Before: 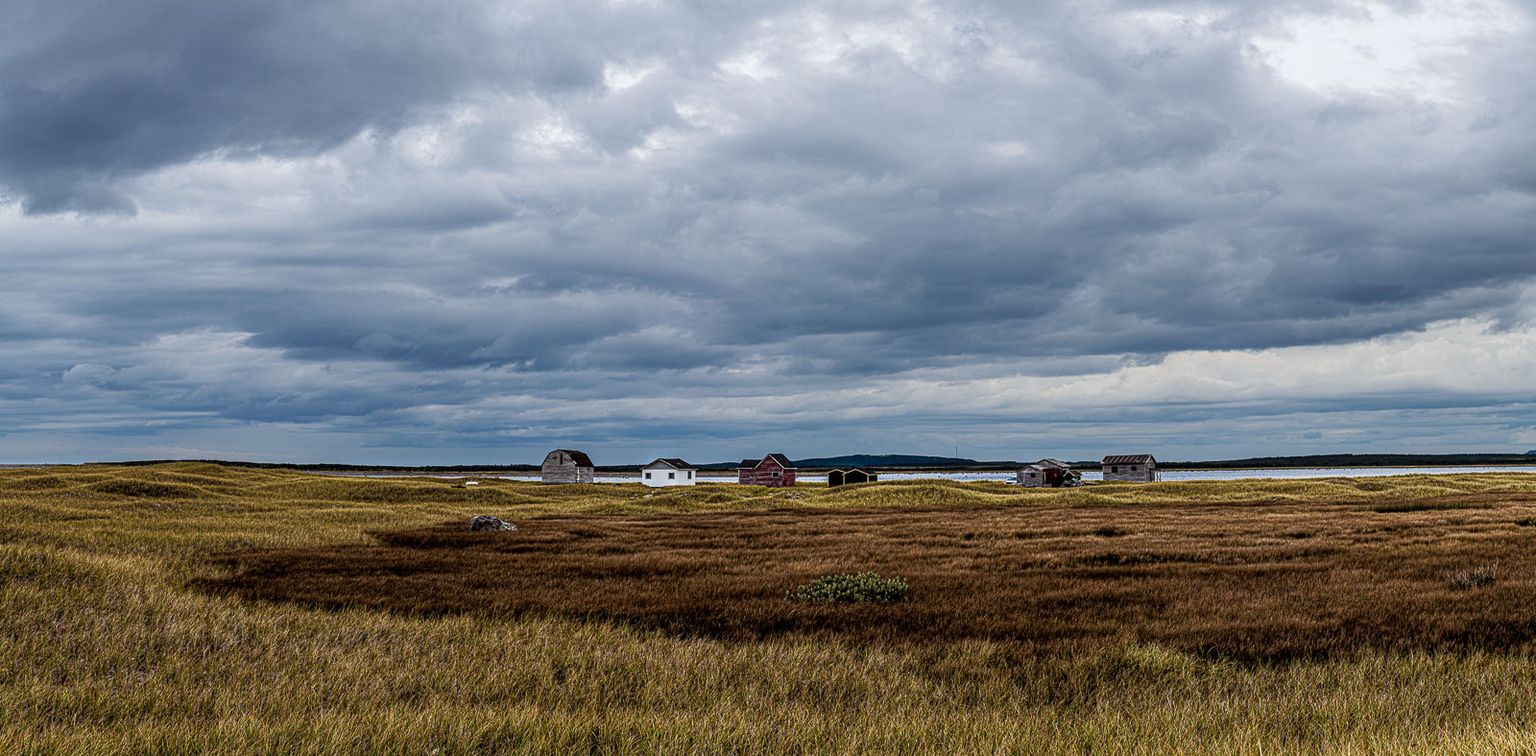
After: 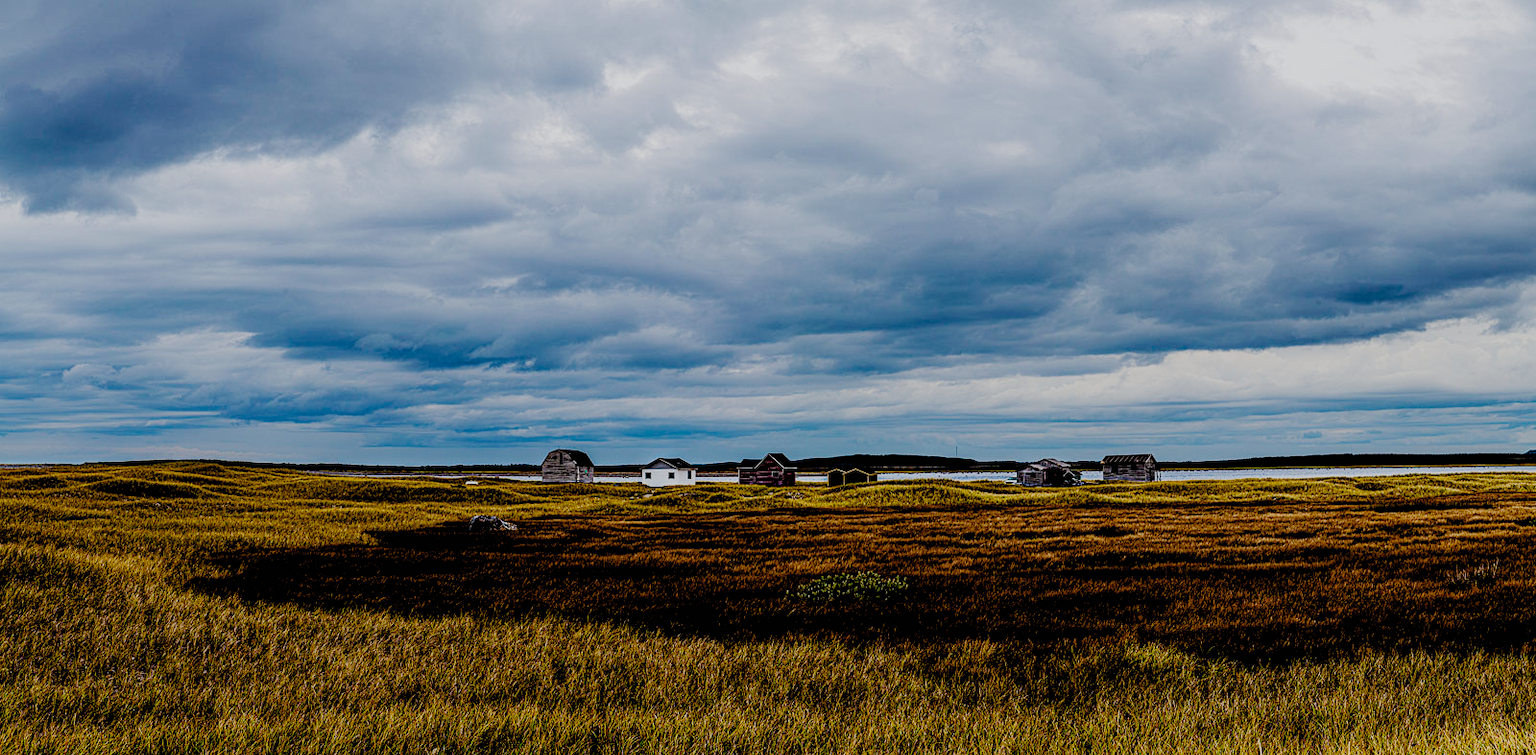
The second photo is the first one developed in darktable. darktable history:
color balance rgb: perceptual saturation grading › global saturation 20%, global vibrance 20%
filmic rgb: black relative exposure -2.85 EV, white relative exposure 4.56 EV, hardness 1.77, contrast 1.25, preserve chrominance no, color science v5 (2021)
